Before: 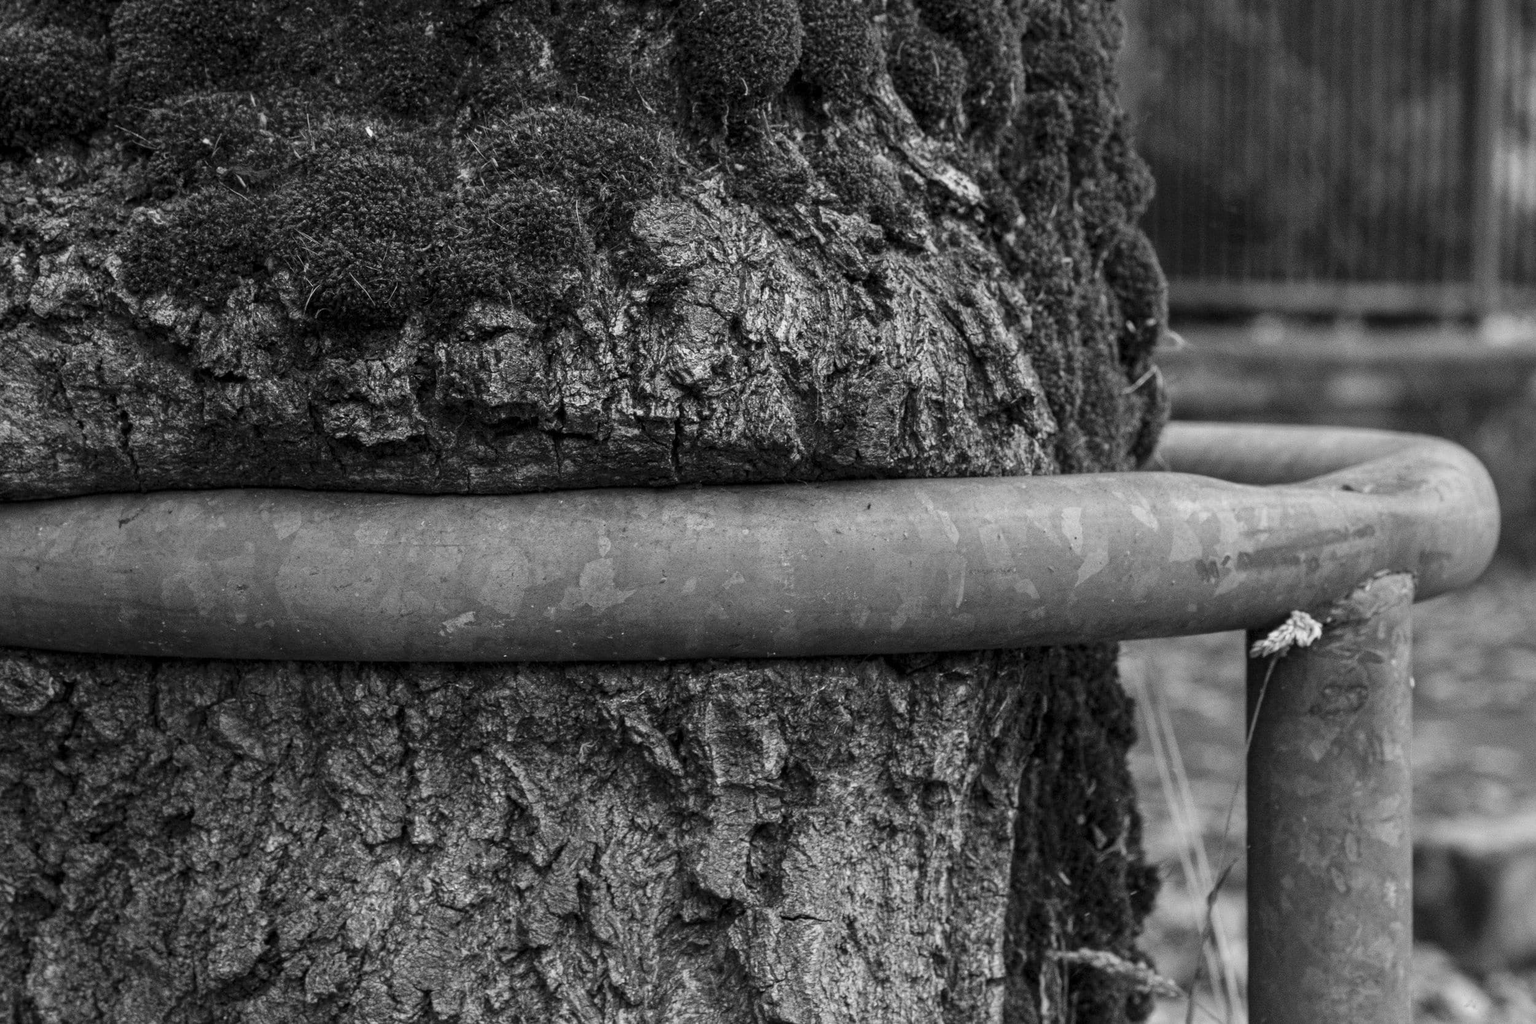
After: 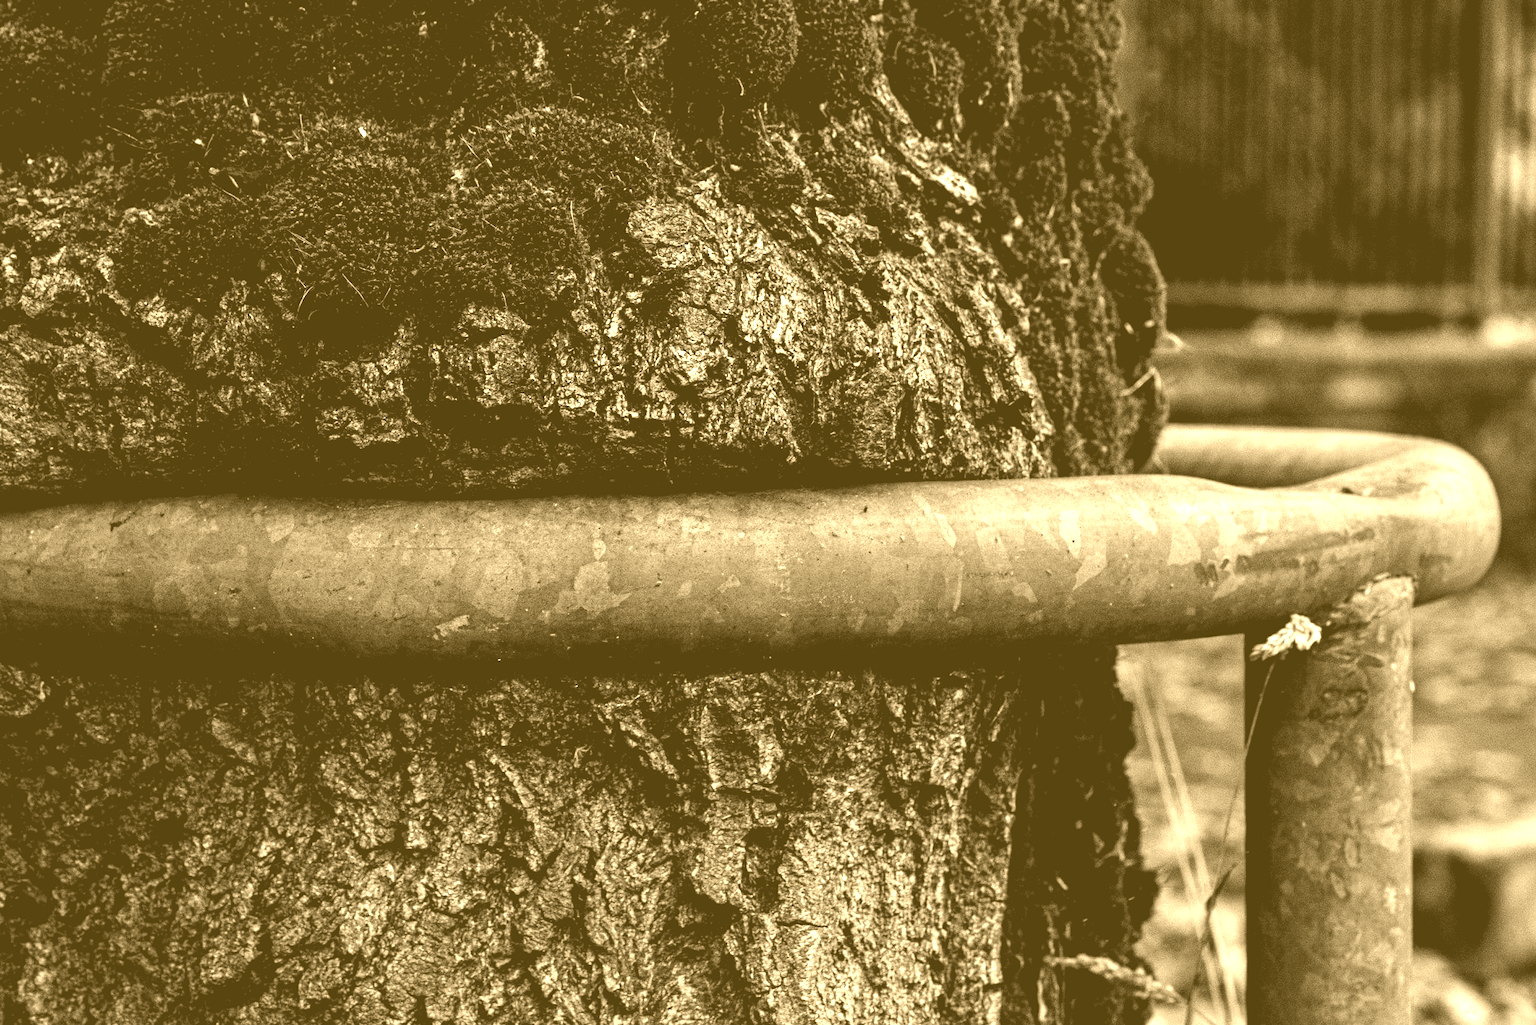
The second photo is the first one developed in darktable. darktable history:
colorize: hue 36°, source mix 100%
haze removal: compatibility mode true, adaptive false
levels: levels [0.116, 0.574, 1]
crop and rotate: left 0.614%, top 0.179%, bottom 0.309%
tone curve: curves: ch0 [(0, 0) (0.118, 0.034) (0.182, 0.124) (0.265, 0.214) (0.504, 0.508) (0.783, 0.825) (1, 1)], color space Lab, linked channels, preserve colors none
velvia: on, module defaults
